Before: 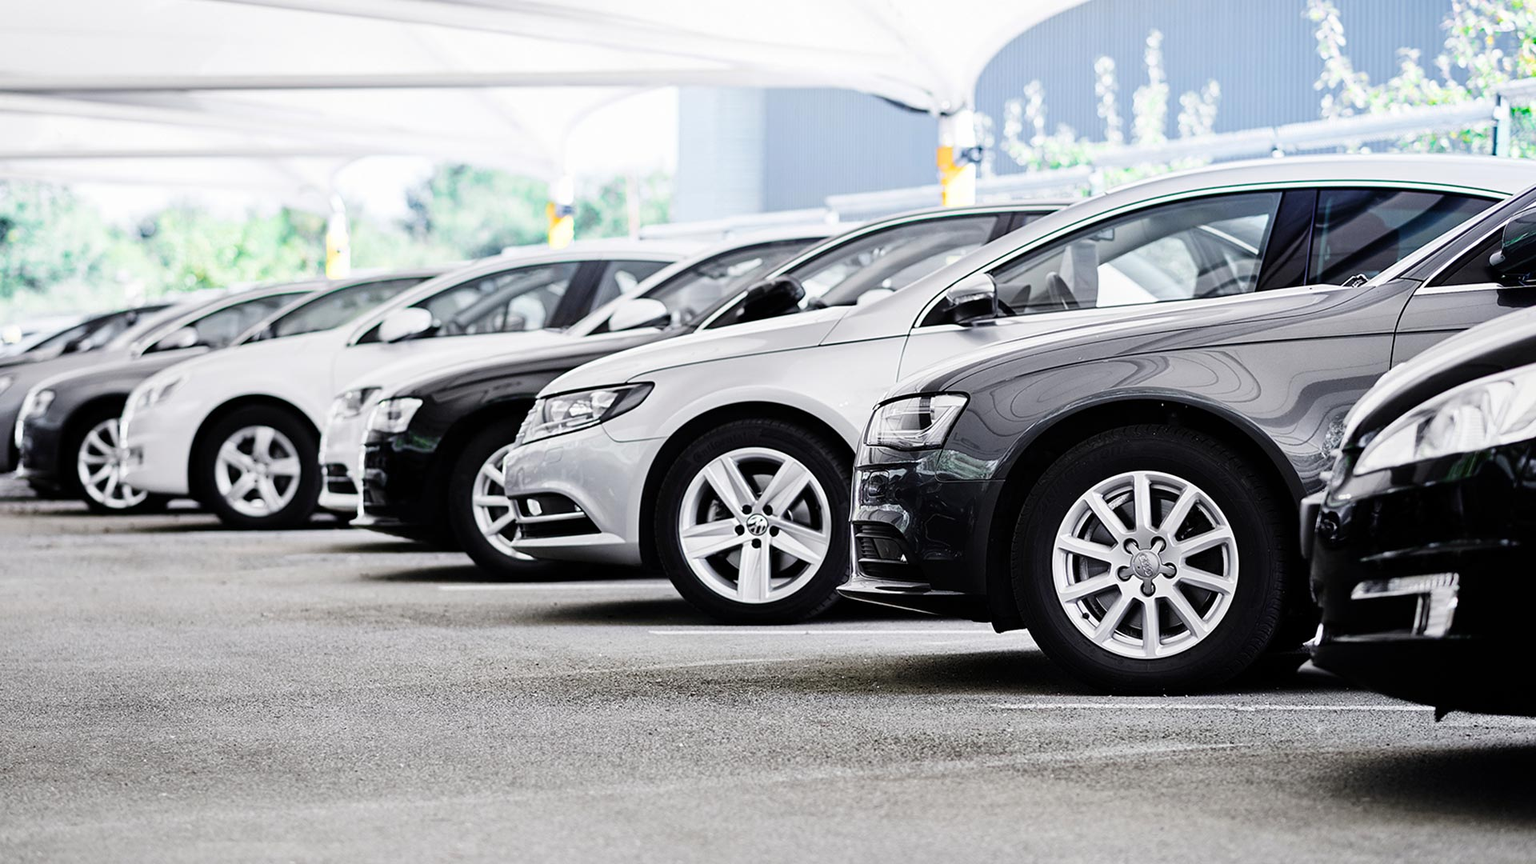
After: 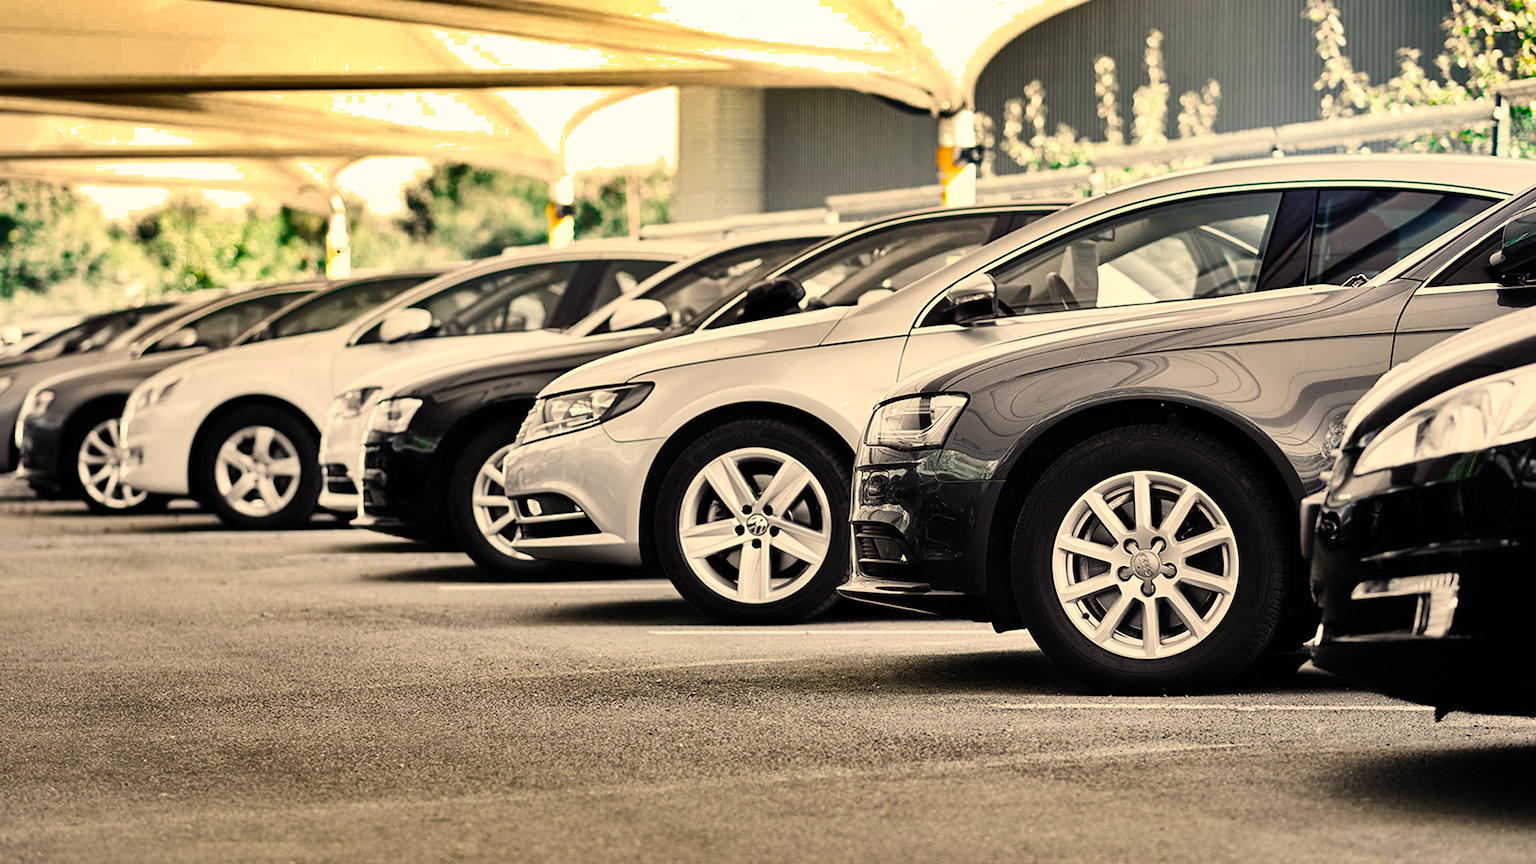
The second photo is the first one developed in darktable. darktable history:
white balance: red 1.123, blue 0.83
shadows and highlights: shadows 20.91, highlights -82.73, soften with gaussian
